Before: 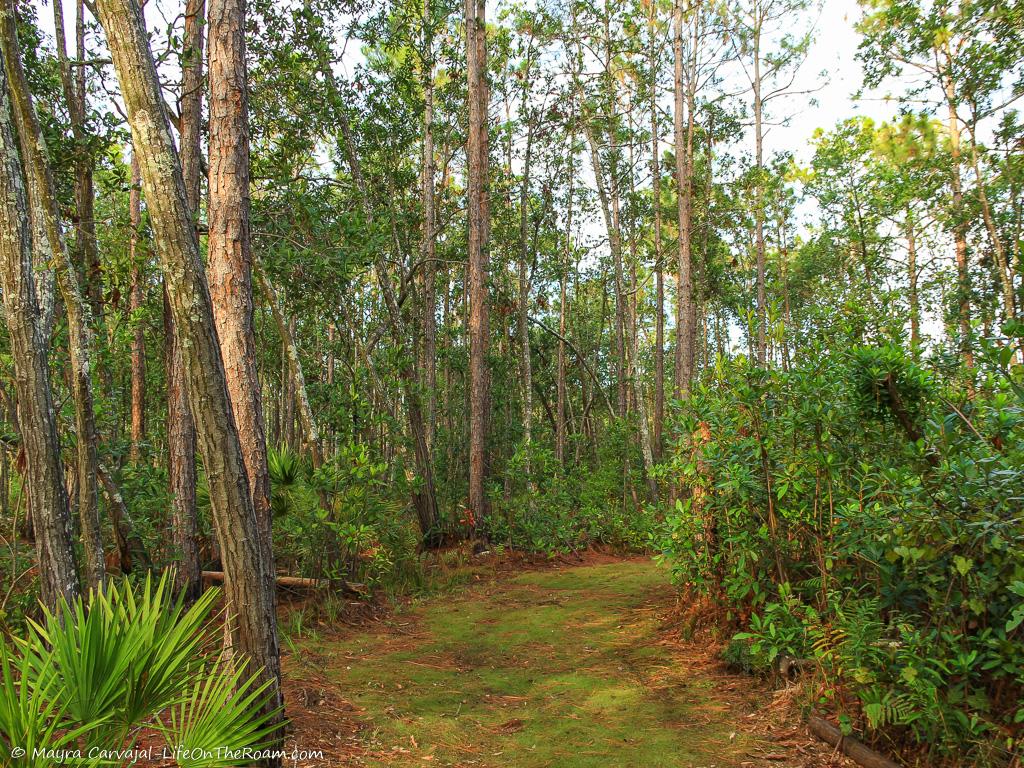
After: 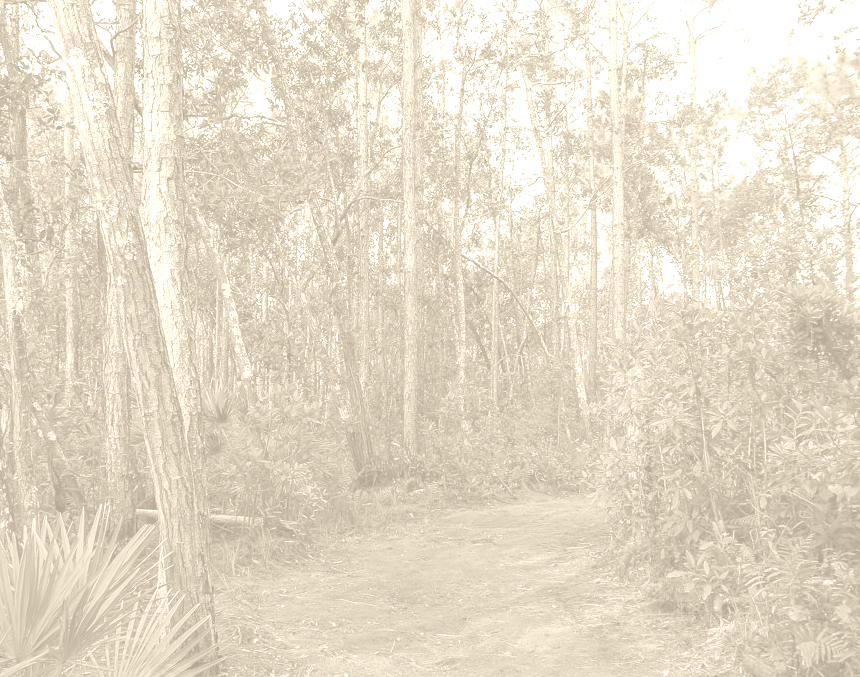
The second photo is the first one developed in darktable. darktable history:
white balance: red 1.066, blue 1.119
color zones: curves: ch0 [(0, 0.48) (0.209, 0.398) (0.305, 0.332) (0.429, 0.493) (0.571, 0.5) (0.714, 0.5) (0.857, 0.5) (1, 0.48)]; ch1 [(0, 0.736) (0.143, 0.625) (0.225, 0.371) (0.429, 0.256) (0.571, 0.241) (0.714, 0.213) (0.857, 0.48) (1, 0.736)]; ch2 [(0, 0.448) (0.143, 0.498) (0.286, 0.5) (0.429, 0.5) (0.571, 0.5) (0.714, 0.5) (0.857, 0.5) (1, 0.448)]
colorize: hue 36°, saturation 71%, lightness 80.79%
crop: left 6.446%, top 8.188%, right 9.538%, bottom 3.548%
